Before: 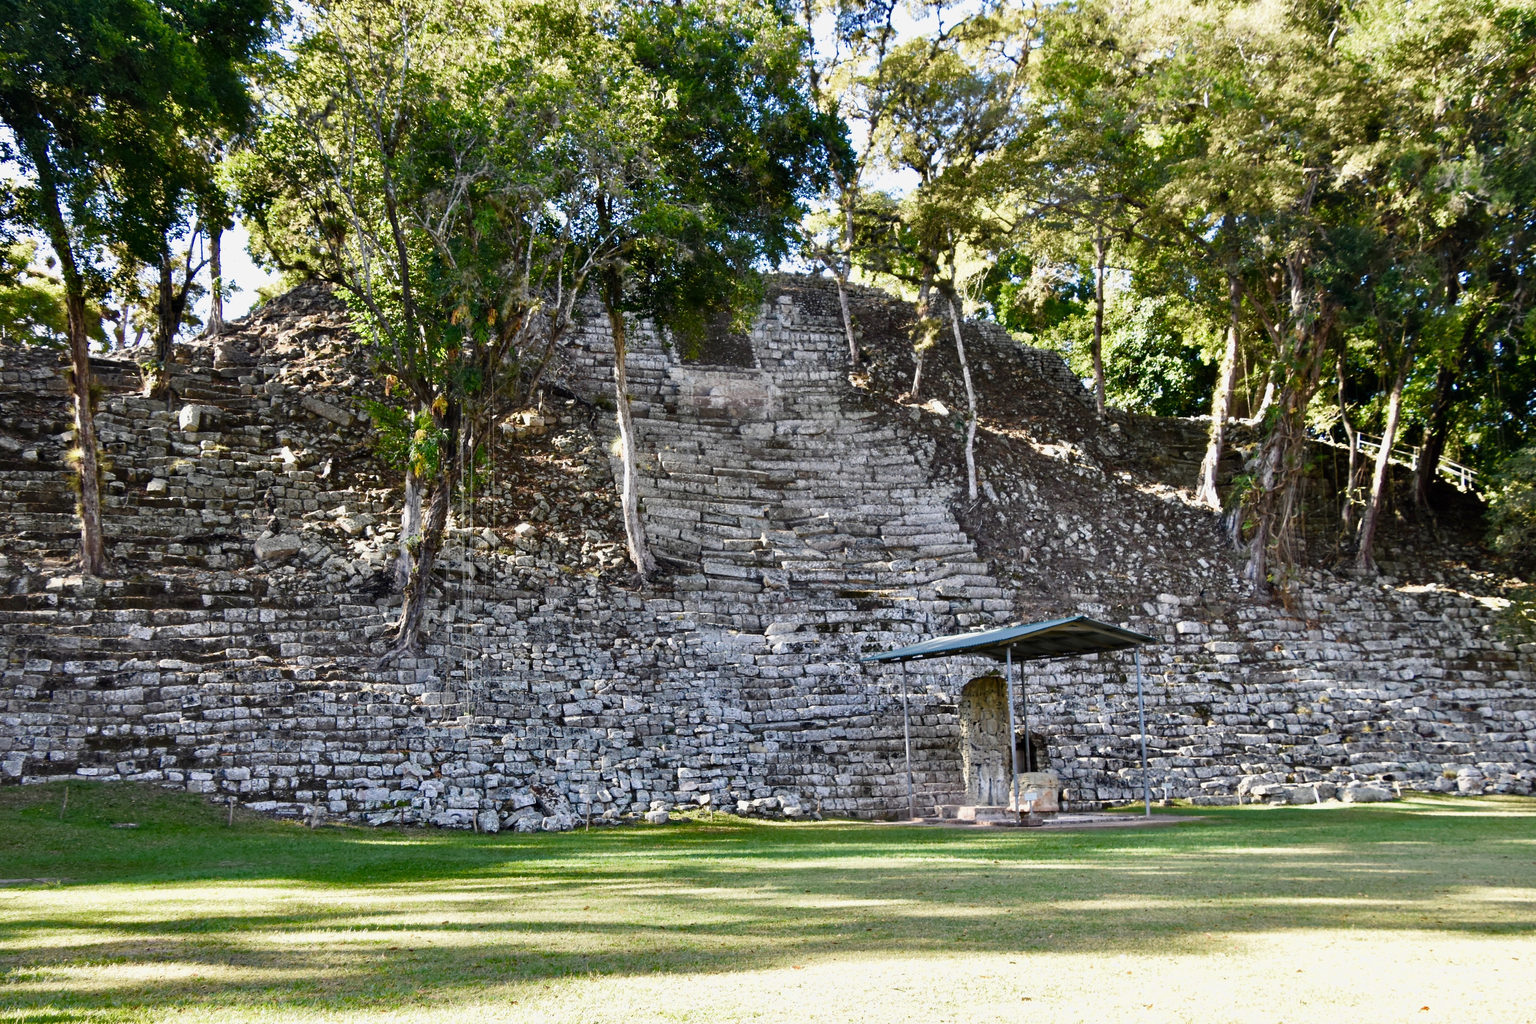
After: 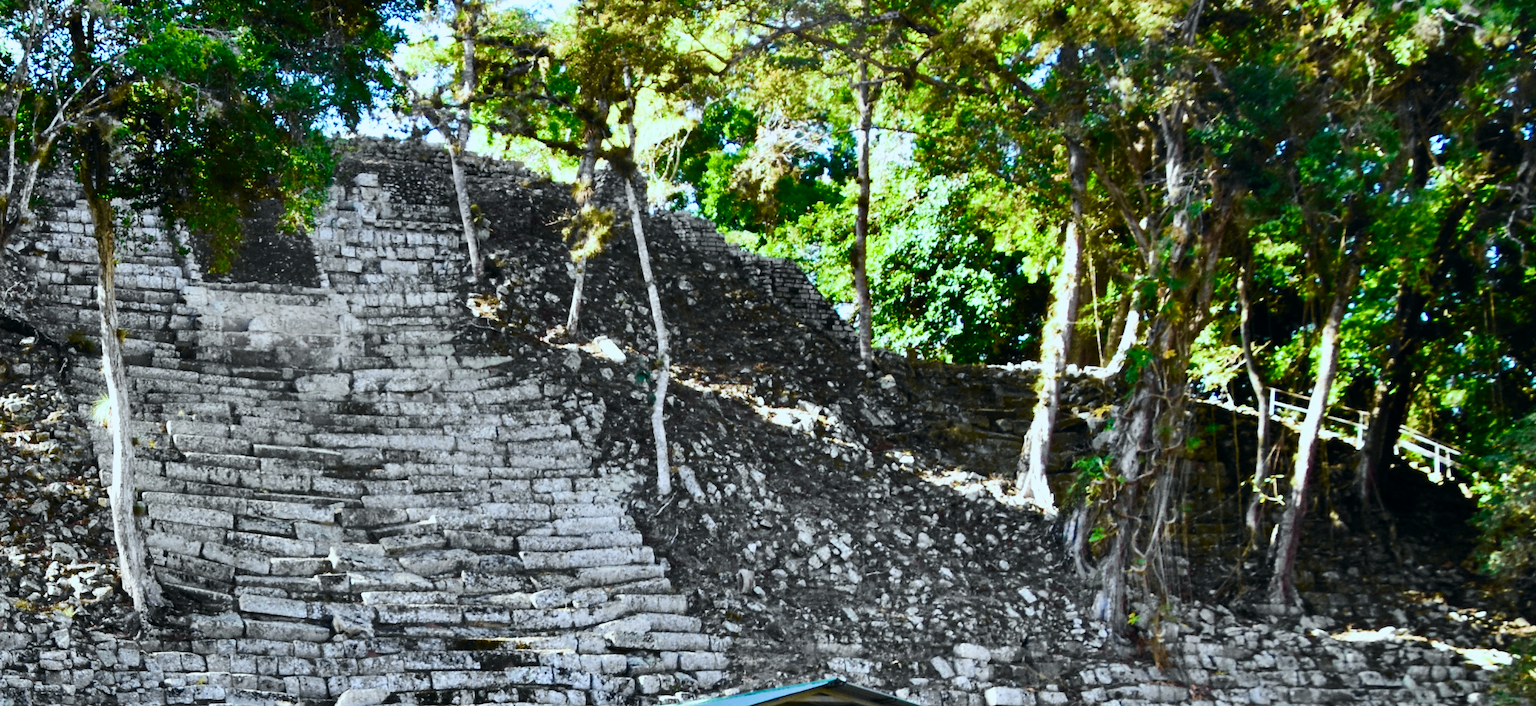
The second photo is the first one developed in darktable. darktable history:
tone curve: curves: ch0 [(0, 0) (0.071, 0.06) (0.253, 0.242) (0.437, 0.498) (0.55, 0.644) (0.657, 0.749) (0.823, 0.876) (1, 0.99)]; ch1 [(0, 0) (0.346, 0.307) (0.408, 0.369) (0.453, 0.457) (0.476, 0.489) (0.502, 0.493) (0.521, 0.515) (0.537, 0.531) (0.612, 0.641) (0.676, 0.728) (1, 1)]; ch2 [(0, 0) (0.346, 0.34) (0.434, 0.46) (0.485, 0.494) (0.5, 0.494) (0.511, 0.504) (0.537, 0.551) (0.579, 0.599) (0.625, 0.686) (1, 1)], color space Lab, independent channels, preserve colors none
color calibration: output R [0.946, 0.065, -0.013, 0], output G [-0.246, 1.264, -0.017, 0], output B [0.046, -0.098, 1.05, 0], illuminant F (fluorescent), F source F9 (Cool White Deluxe 4150 K) – high CRI, x 0.374, y 0.373, temperature 4157.68 K
crop: left 35.997%, top 18.216%, right 0.642%, bottom 38.051%
